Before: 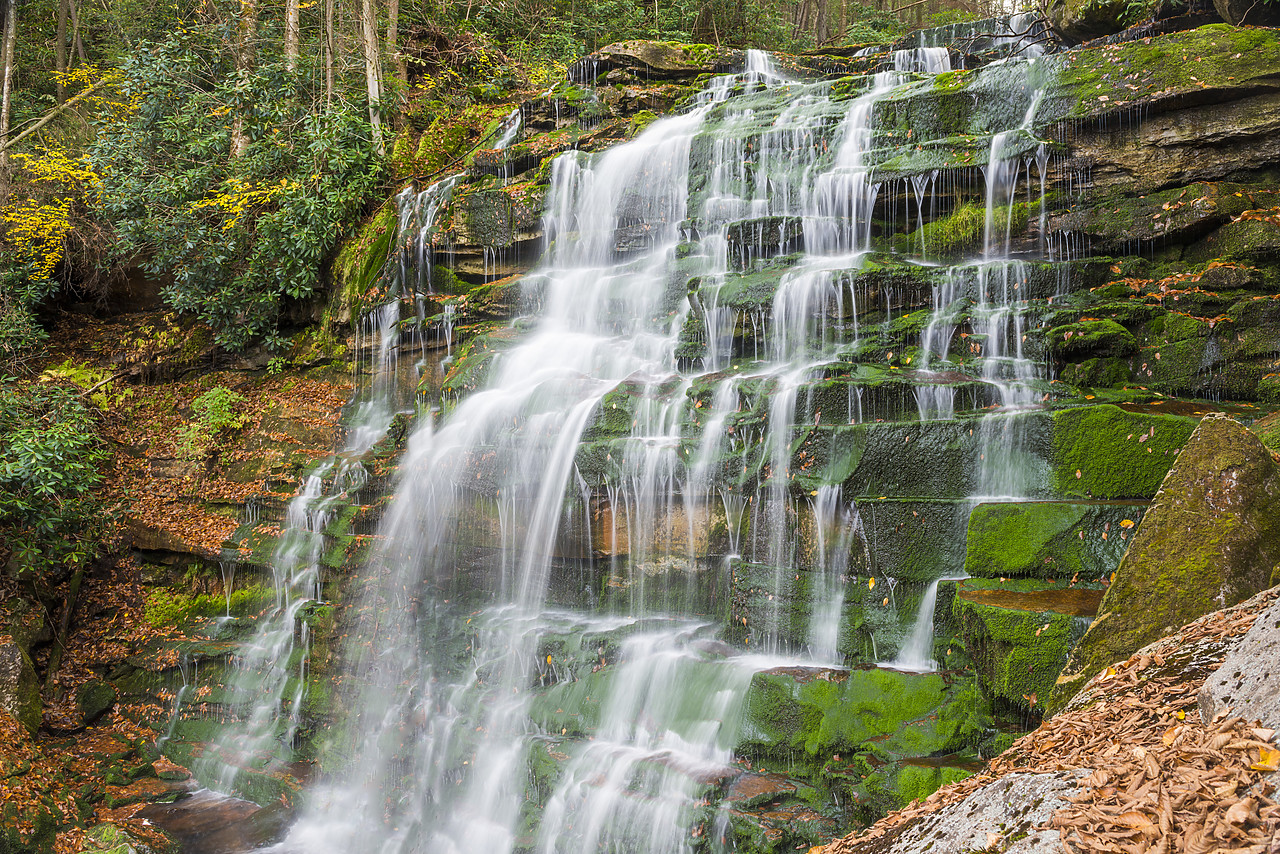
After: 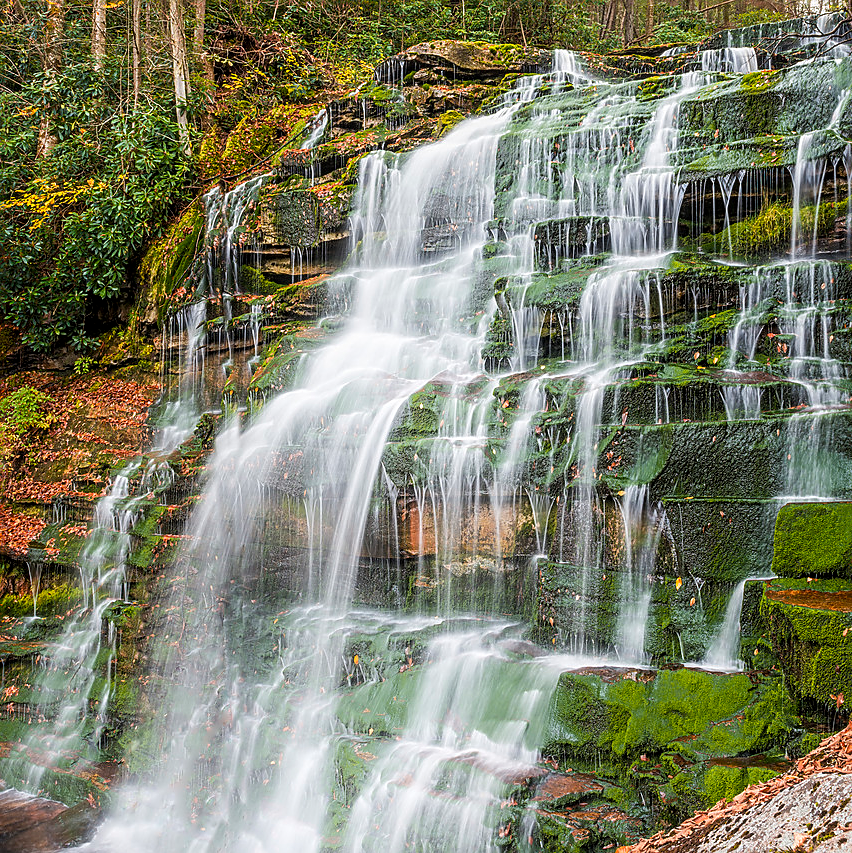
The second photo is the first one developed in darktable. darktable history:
local contrast: on, module defaults
sharpen: on, module defaults
crop and rotate: left 15.107%, right 18.266%
color zones: curves: ch1 [(0.239, 0.552) (0.75, 0.5)]; ch2 [(0.25, 0.462) (0.749, 0.457)]
exposure: compensate highlight preservation false
shadows and highlights: shadows -89.75, highlights 88.55, soften with gaussian
tone curve: curves: ch0 [(0, 0) (0.059, 0.027) (0.162, 0.125) (0.304, 0.279) (0.547, 0.532) (0.828, 0.815) (1, 0.983)]; ch1 [(0, 0) (0.23, 0.166) (0.34, 0.298) (0.371, 0.334) (0.435, 0.413) (0.477, 0.469) (0.499, 0.498) (0.529, 0.544) (0.559, 0.587) (0.743, 0.798) (1, 1)]; ch2 [(0, 0) (0.431, 0.414) (0.498, 0.503) (0.524, 0.531) (0.568, 0.567) (0.6, 0.597) (0.643, 0.631) (0.74, 0.721) (1, 1)], color space Lab, linked channels, preserve colors none
